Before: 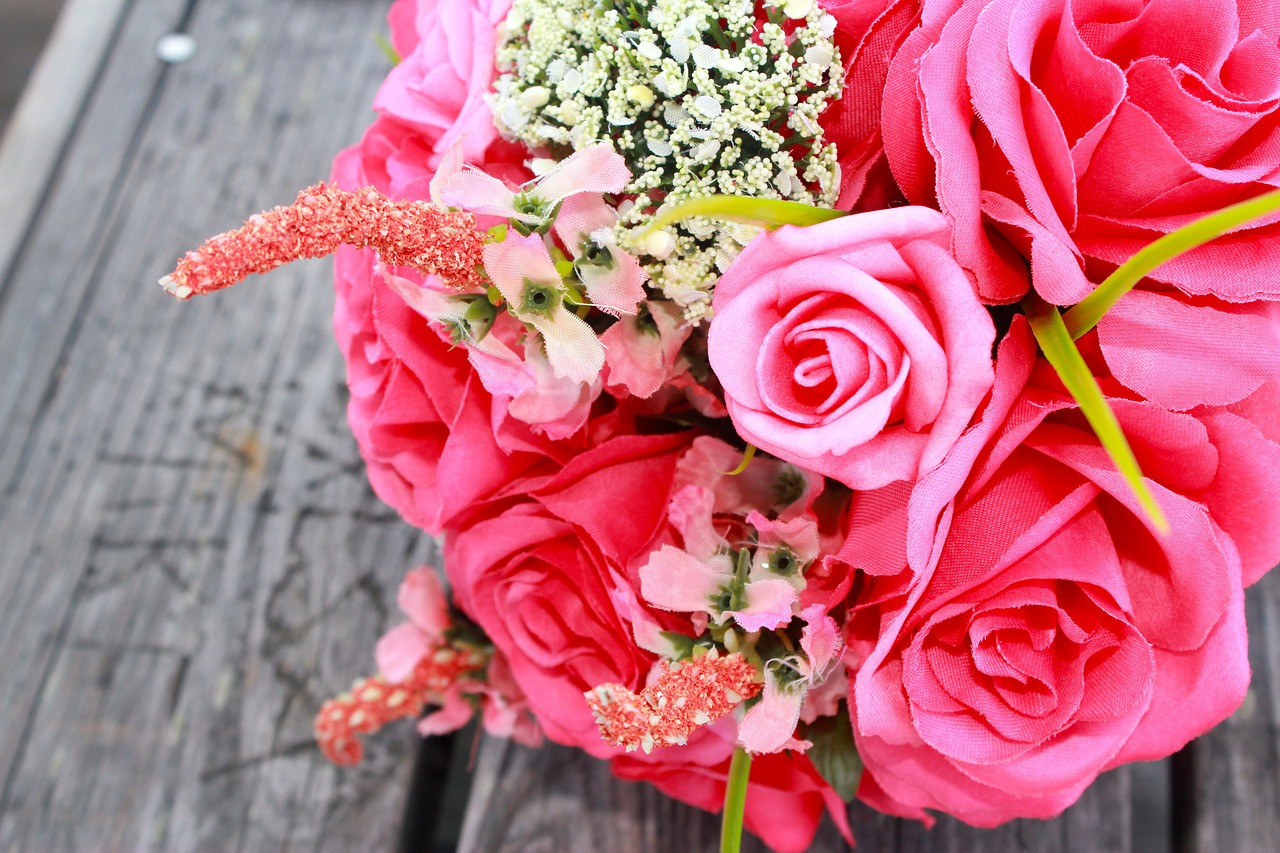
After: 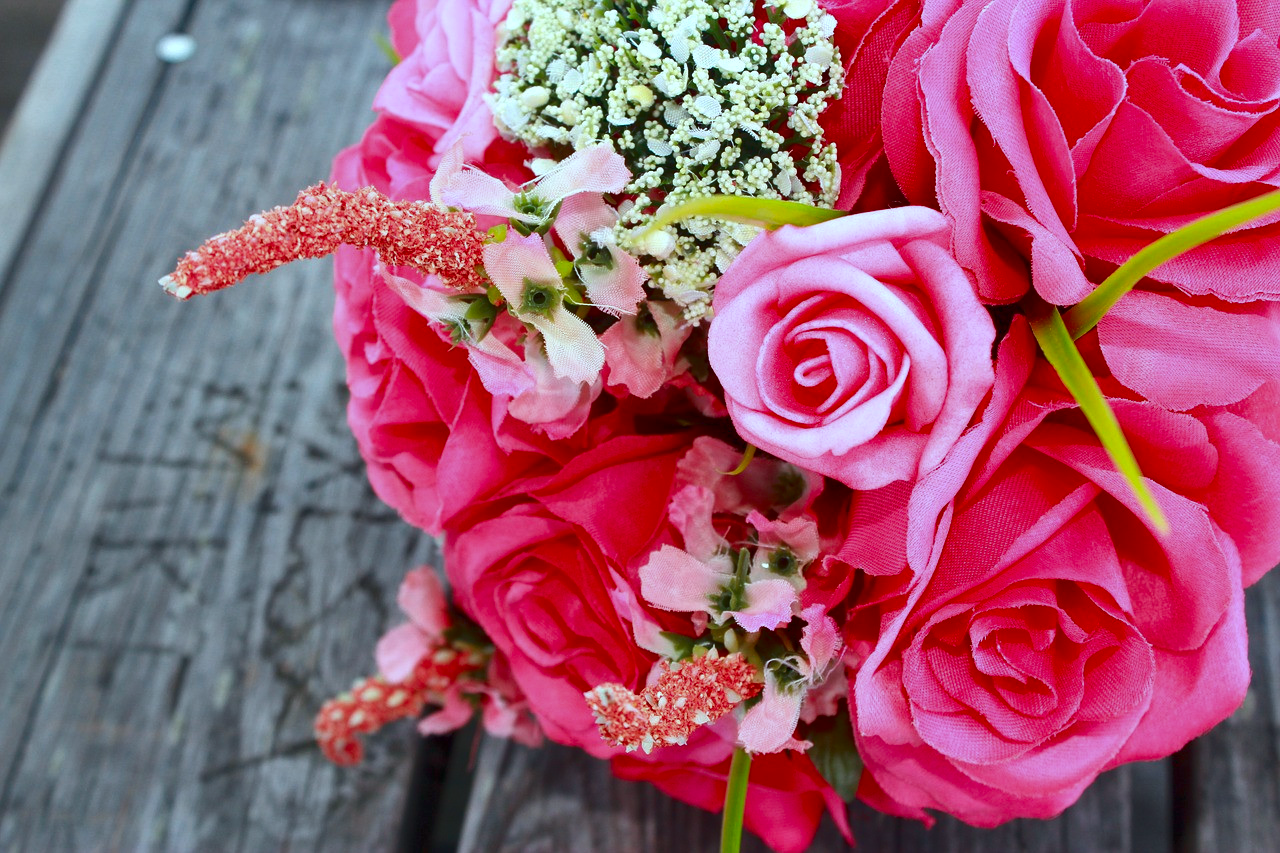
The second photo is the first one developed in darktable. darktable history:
rgb curve: curves: ch0 [(0, 0) (0.093, 0.159) (0.241, 0.265) (0.414, 0.42) (1, 1)], compensate middle gray true, preserve colors basic power
contrast brightness saturation: brightness -0.2, saturation 0.08
color correction: highlights a* -10.04, highlights b* -10.37
white balance: emerald 1
